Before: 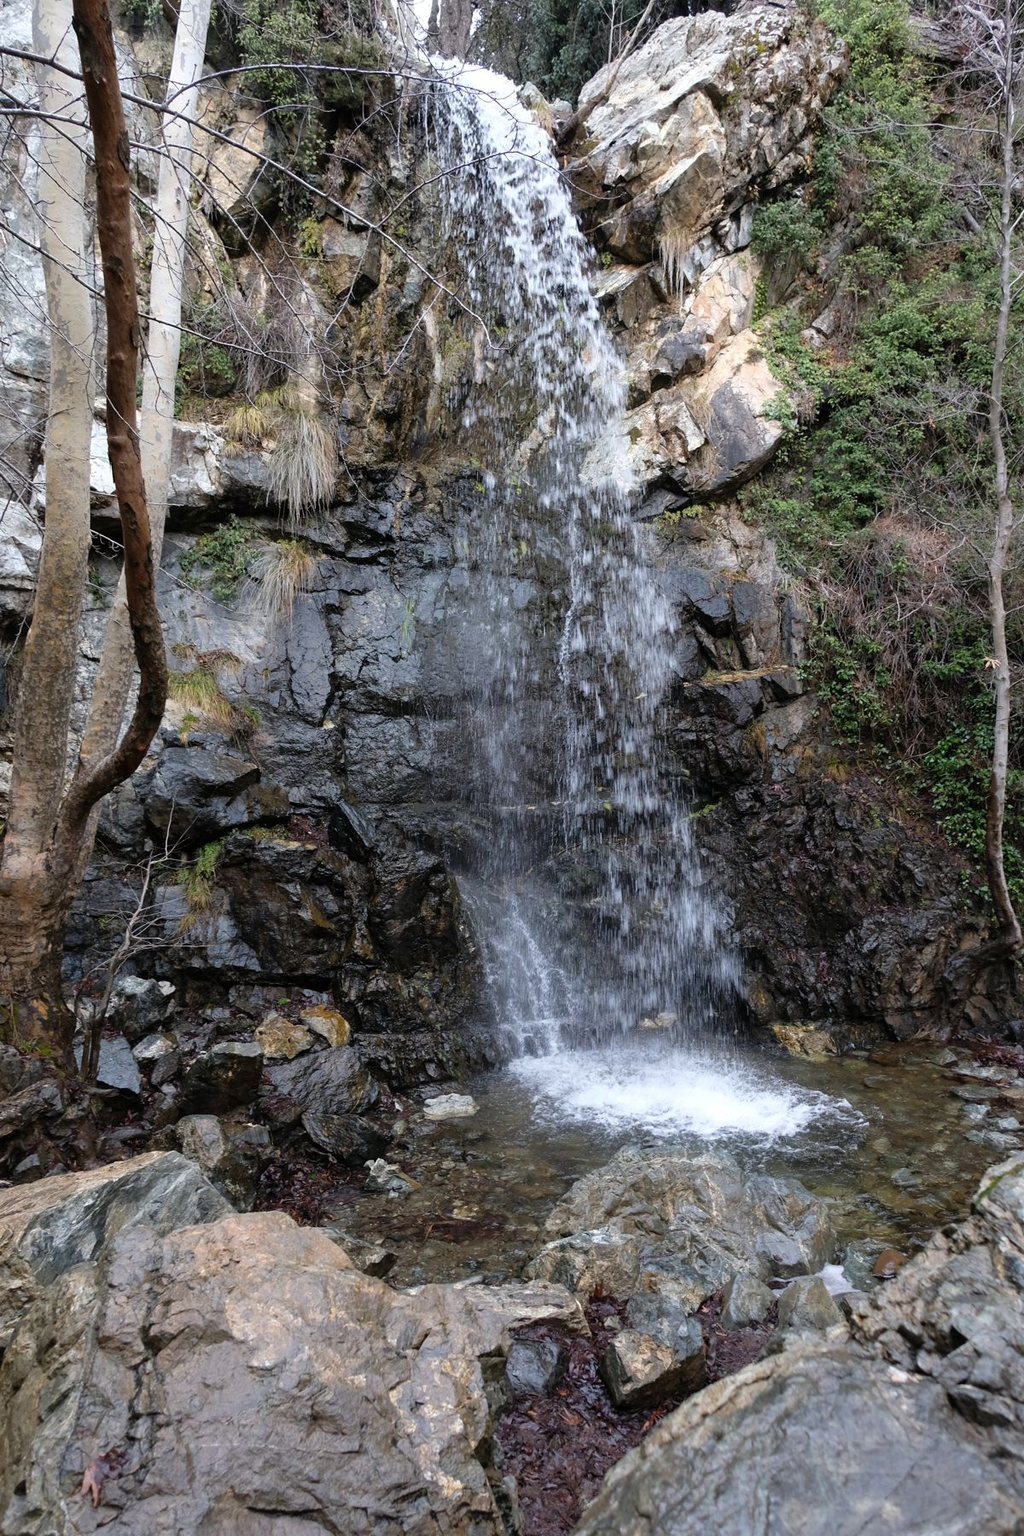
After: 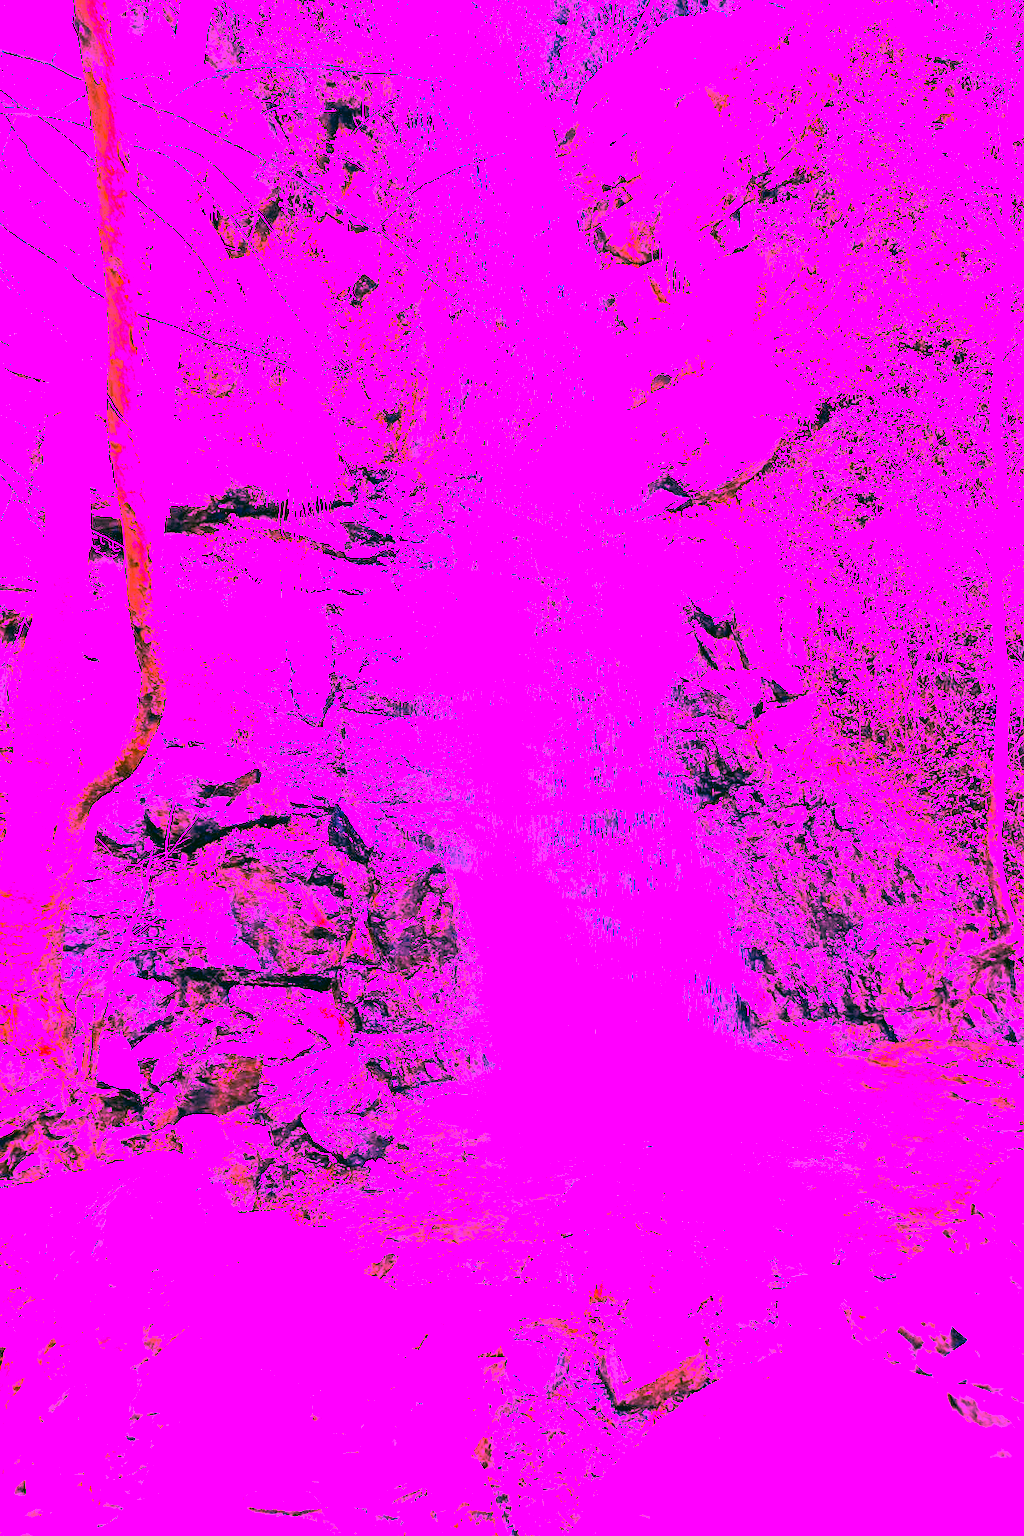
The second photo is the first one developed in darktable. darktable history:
white balance: red 8, blue 8
color correction: highlights a* 1.83, highlights b* 34.02, shadows a* -36.68, shadows b* -5.48
